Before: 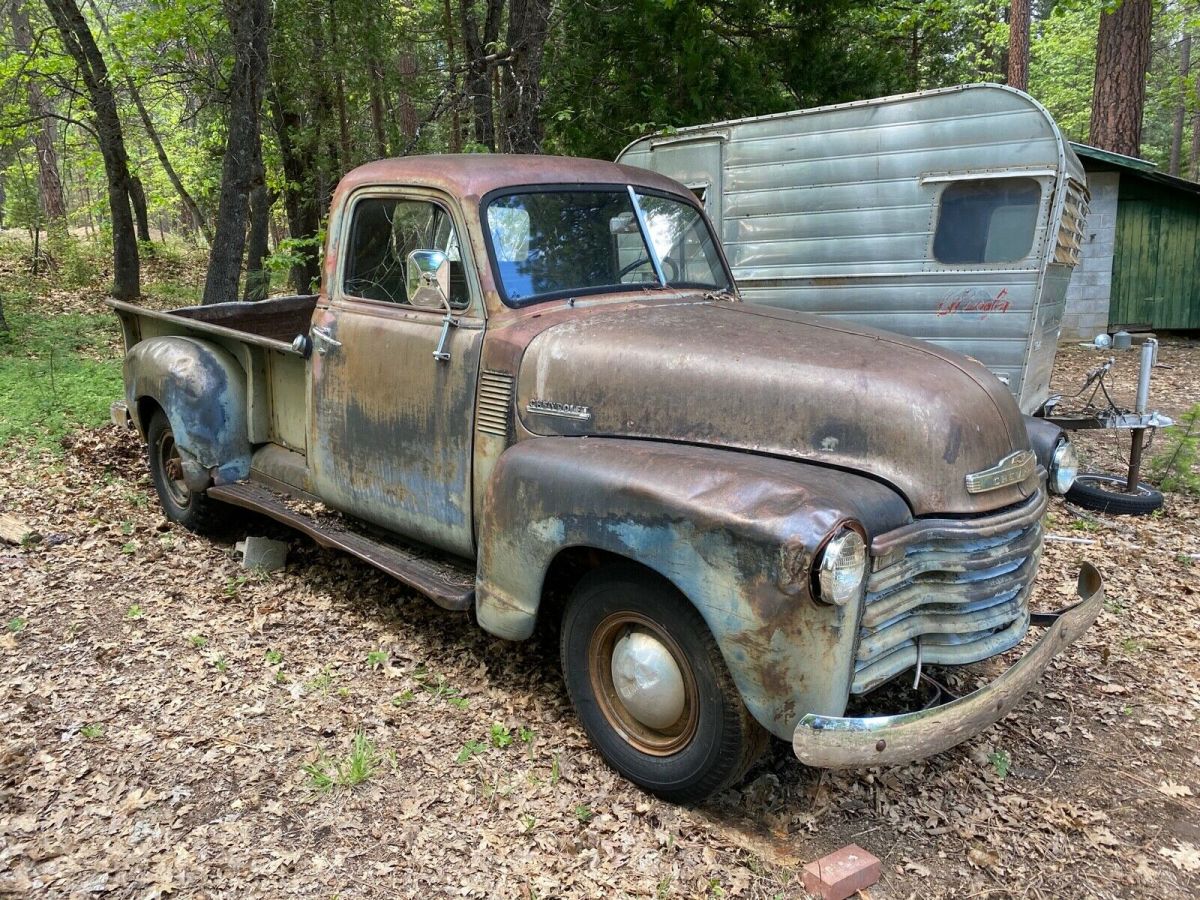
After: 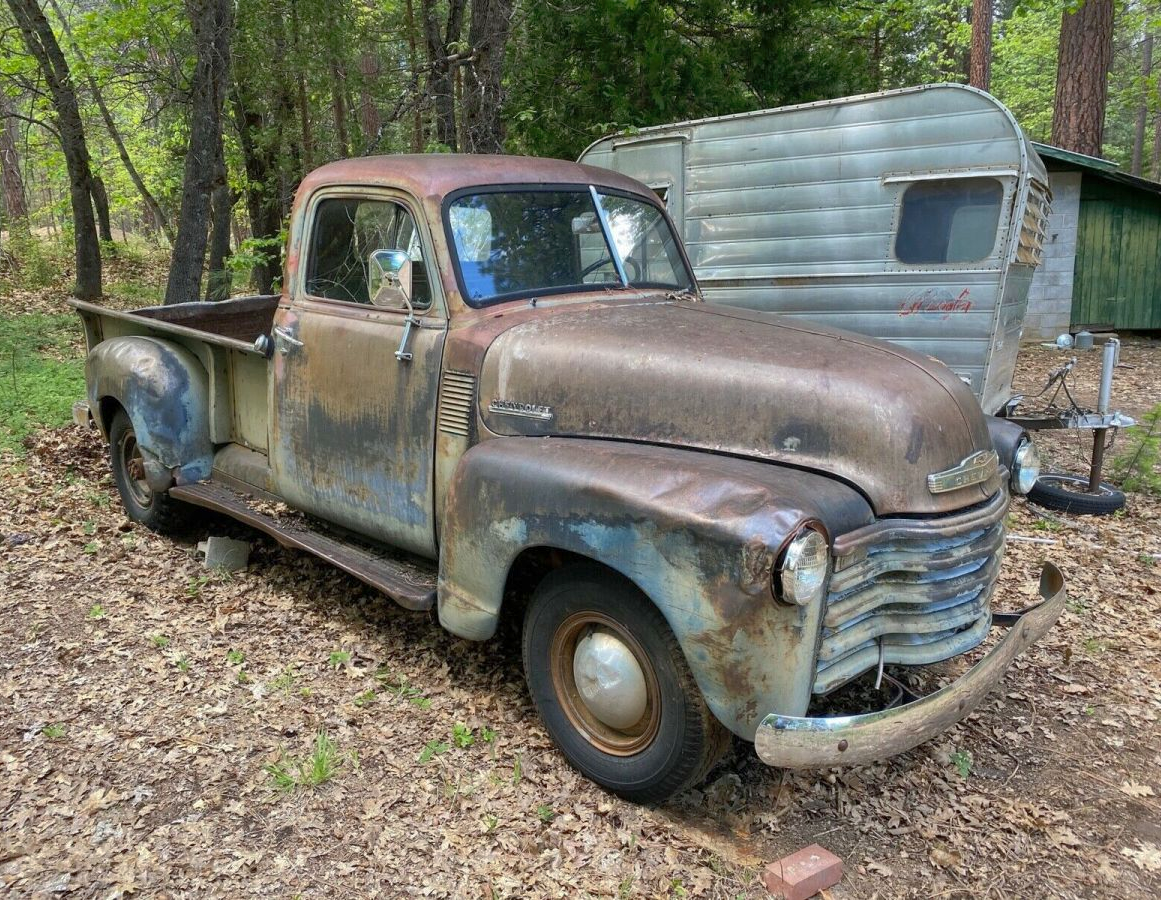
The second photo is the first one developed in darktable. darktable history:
shadows and highlights: on, module defaults
crop and rotate: left 3.238%
